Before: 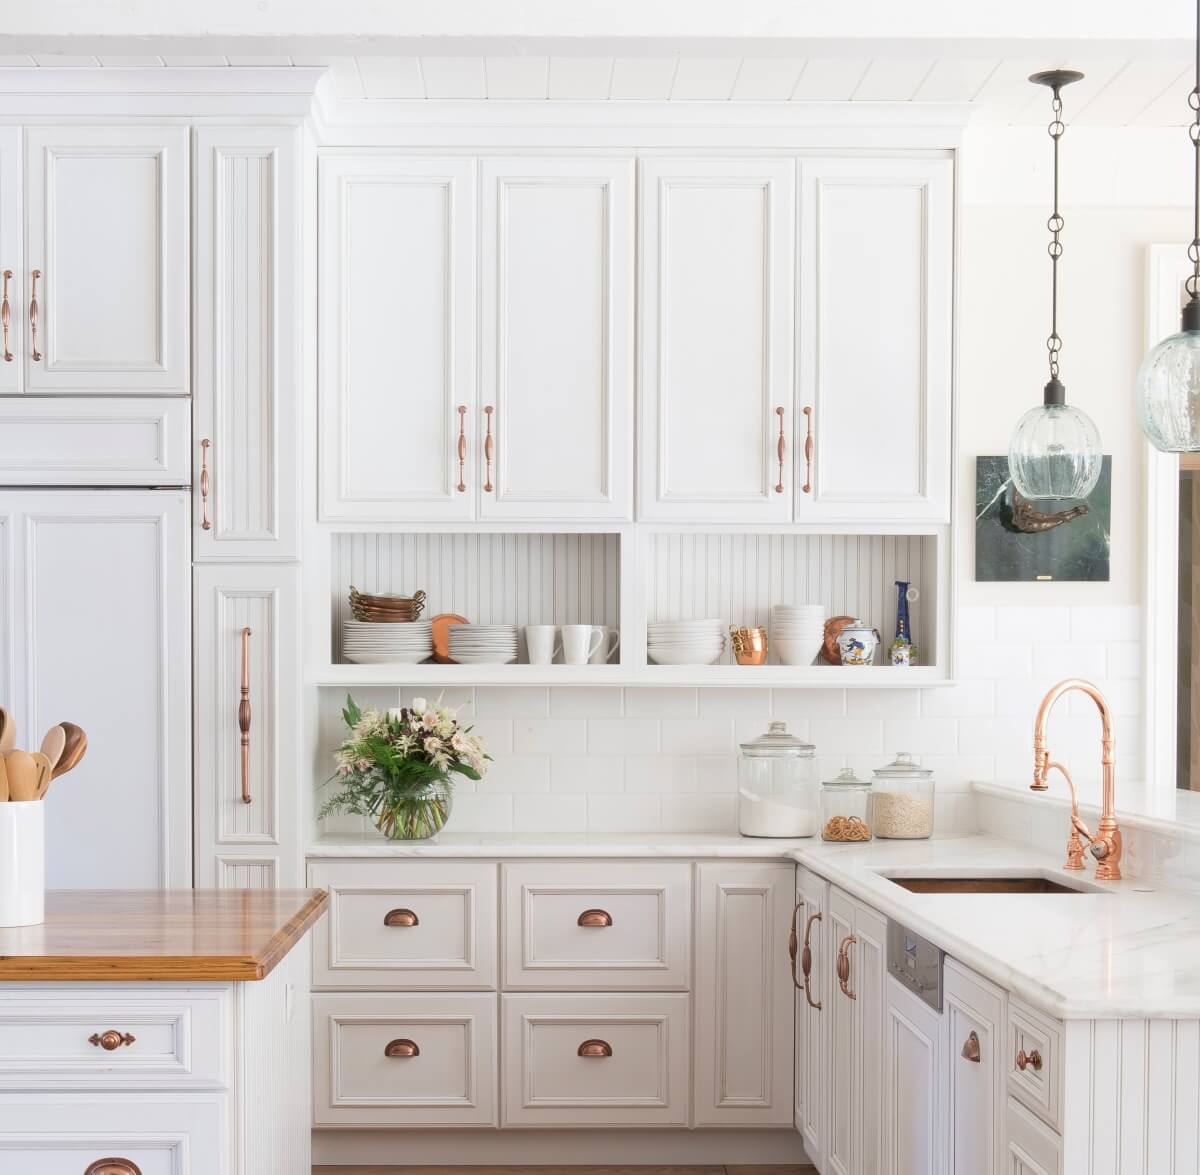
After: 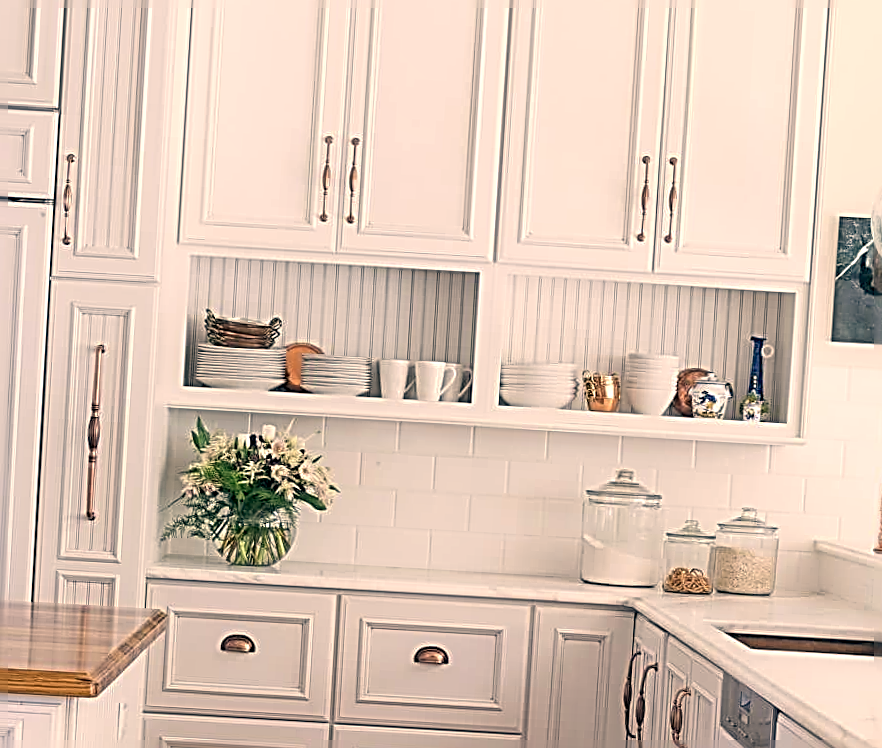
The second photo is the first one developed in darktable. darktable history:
local contrast: on, module defaults
sharpen: radius 3.158, amount 1.731
crop and rotate: angle -3.37°, left 9.79%, top 20.73%, right 12.42%, bottom 11.82%
color correction: highlights a* 10.32, highlights b* 14.66, shadows a* -9.59, shadows b* -15.02
